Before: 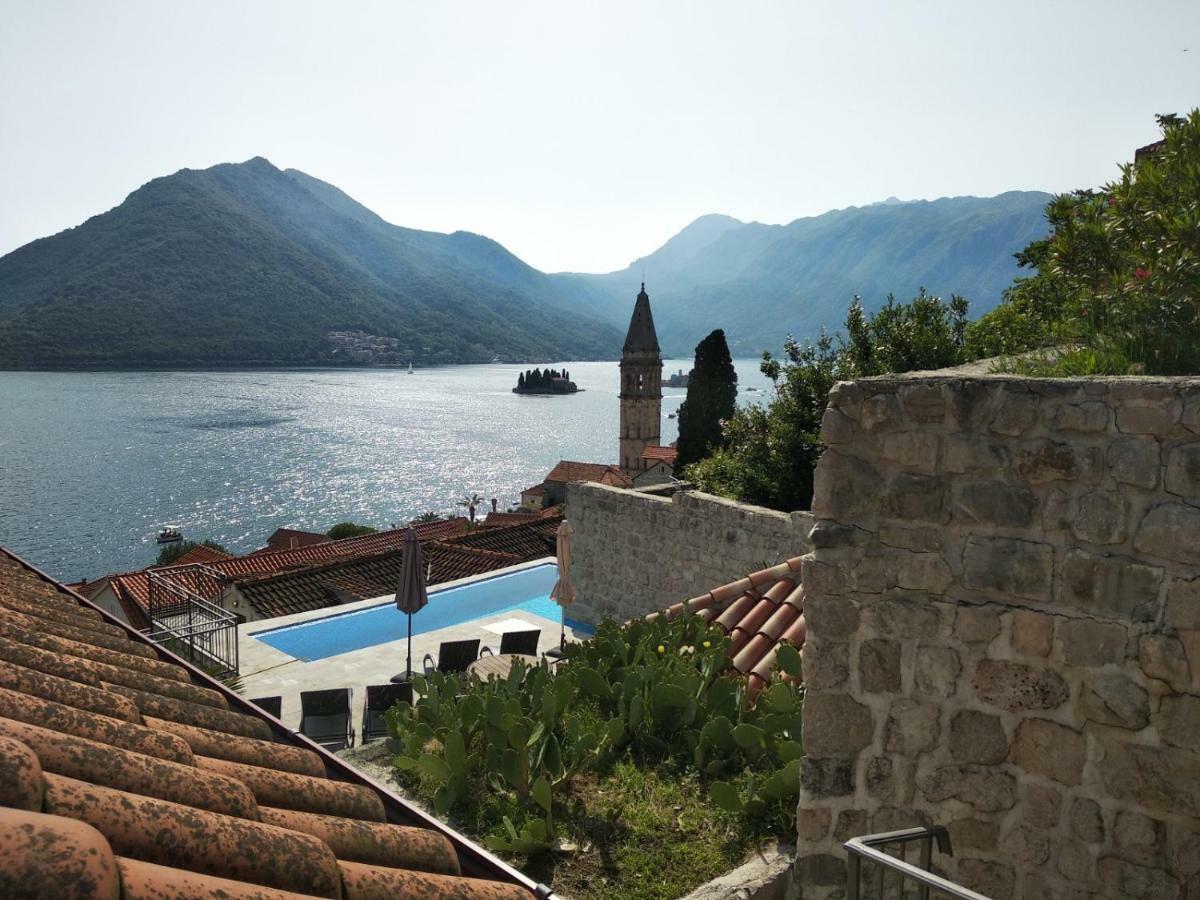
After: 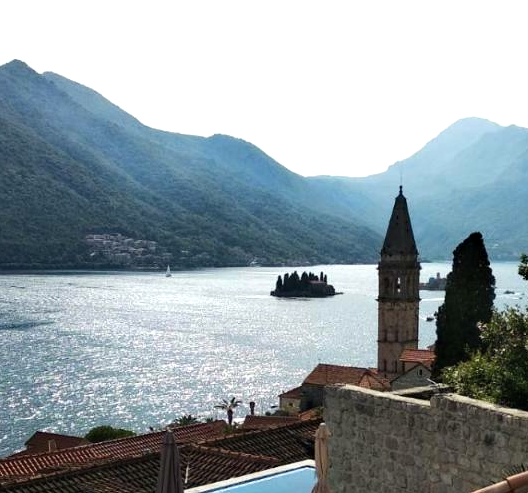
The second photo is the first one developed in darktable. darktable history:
crop: left 20.248%, top 10.86%, right 35.675%, bottom 34.321%
tone equalizer: -8 EV -0.417 EV, -7 EV -0.389 EV, -6 EV -0.333 EV, -5 EV -0.222 EV, -3 EV 0.222 EV, -2 EV 0.333 EV, -1 EV 0.389 EV, +0 EV 0.417 EV, edges refinement/feathering 500, mask exposure compensation -1.57 EV, preserve details no
haze removal: compatibility mode true, adaptive false
